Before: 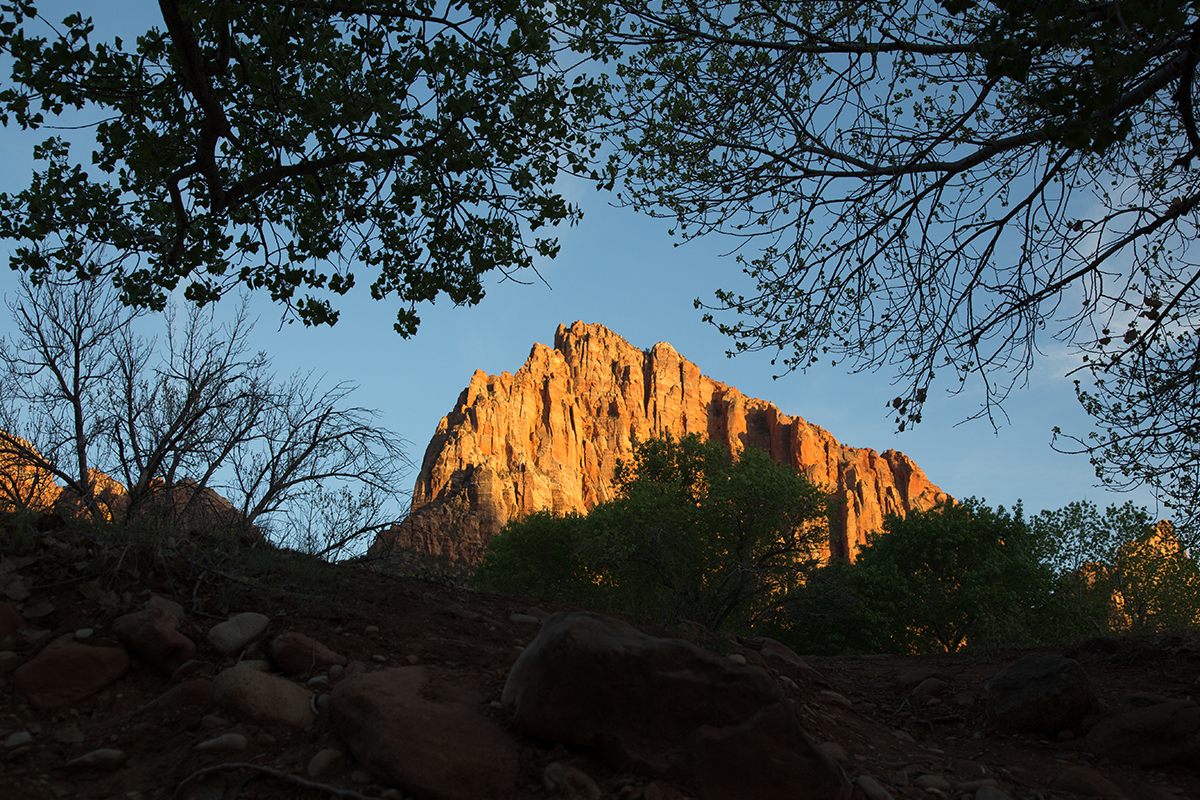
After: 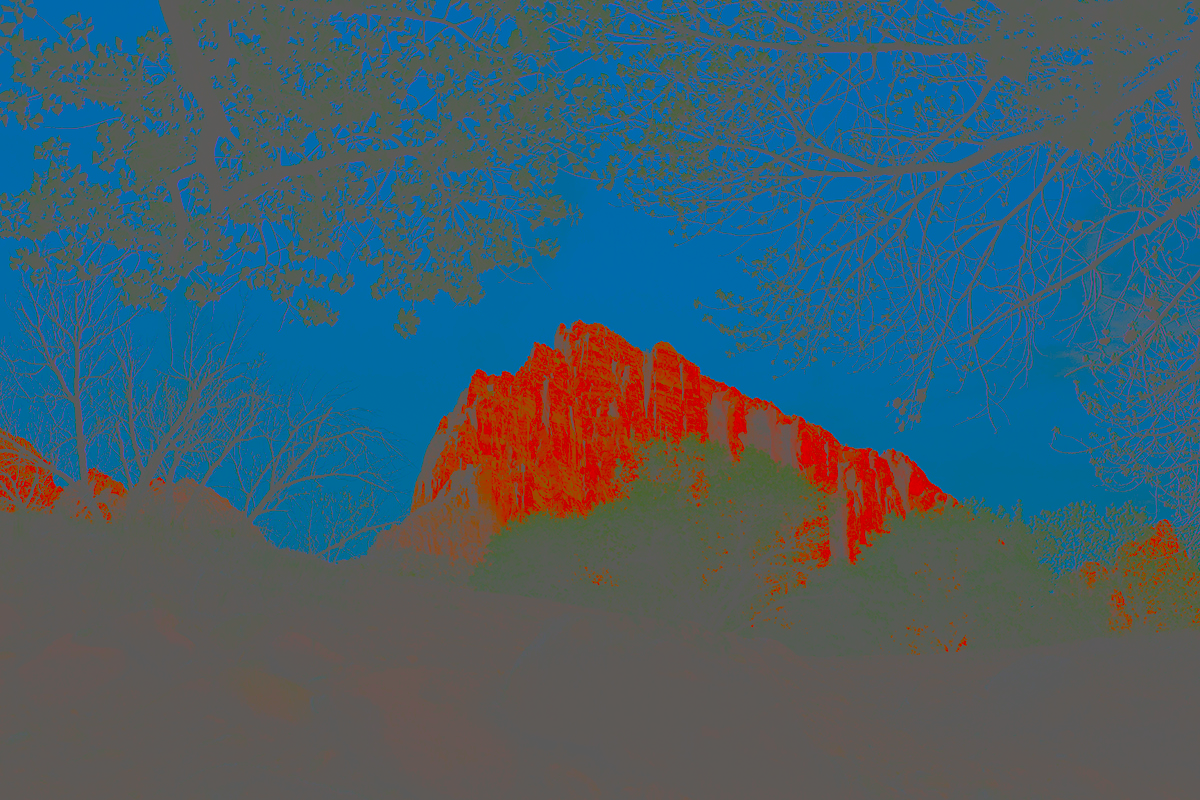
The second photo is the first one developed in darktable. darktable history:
contrast brightness saturation: contrast -0.974, brightness -0.165, saturation 0.762
color balance rgb: perceptual saturation grading › global saturation 0.629%, perceptual saturation grading › mid-tones 11.762%, perceptual brilliance grading › global brilliance 14.913%, perceptual brilliance grading › shadows -35.006%, global vibrance 20.409%
